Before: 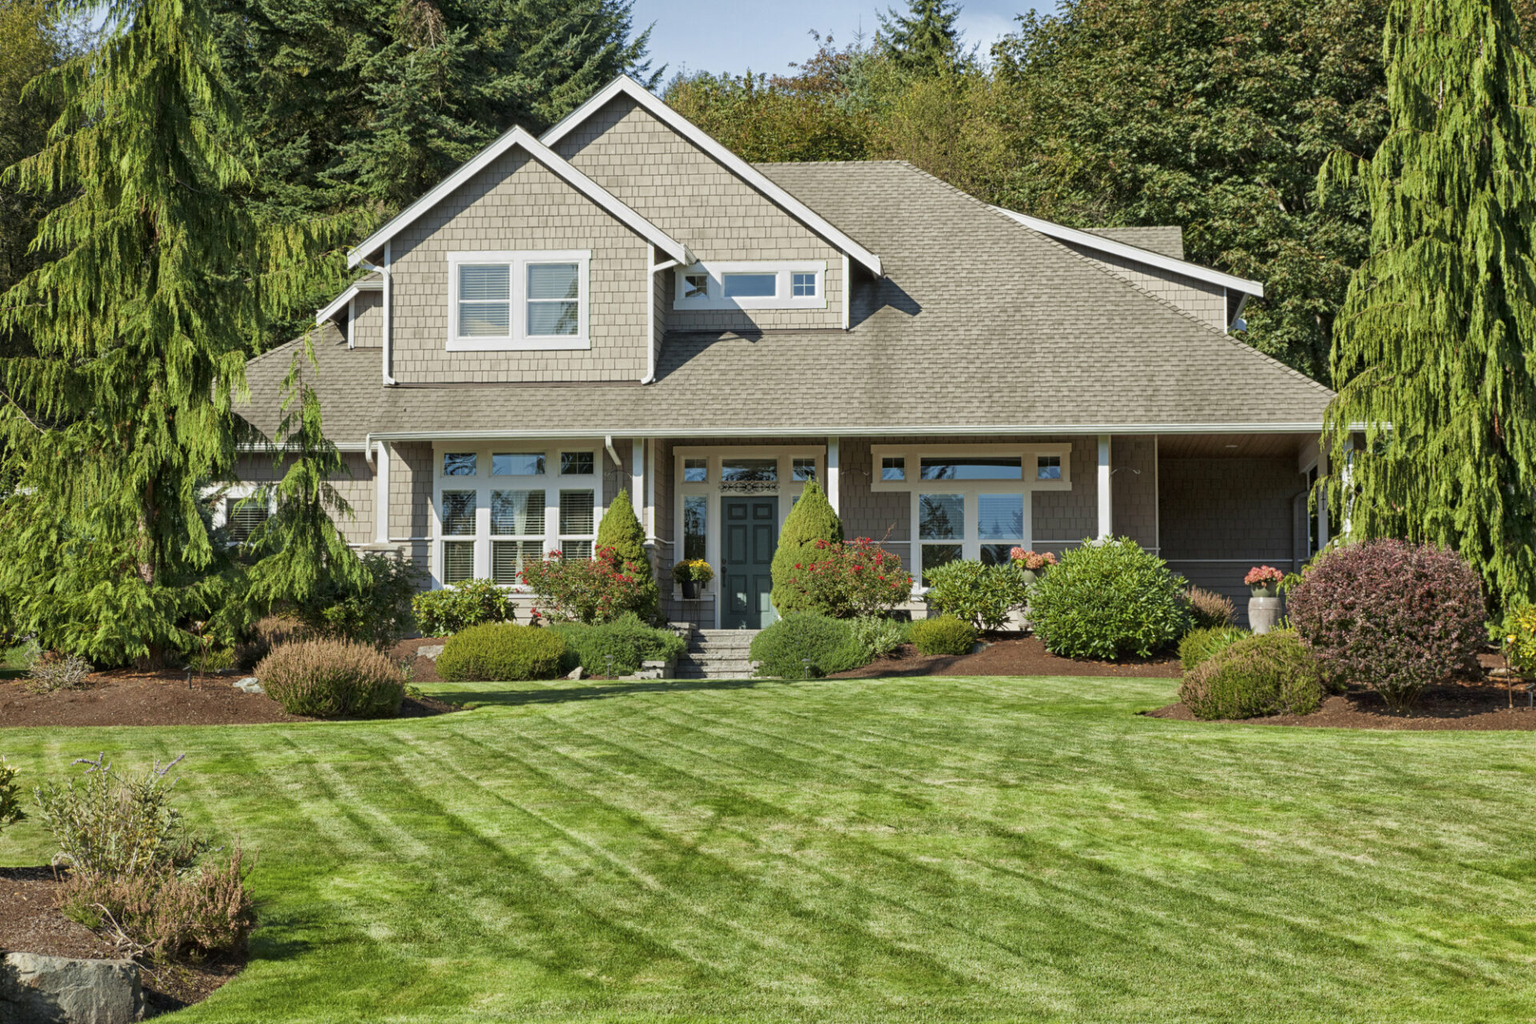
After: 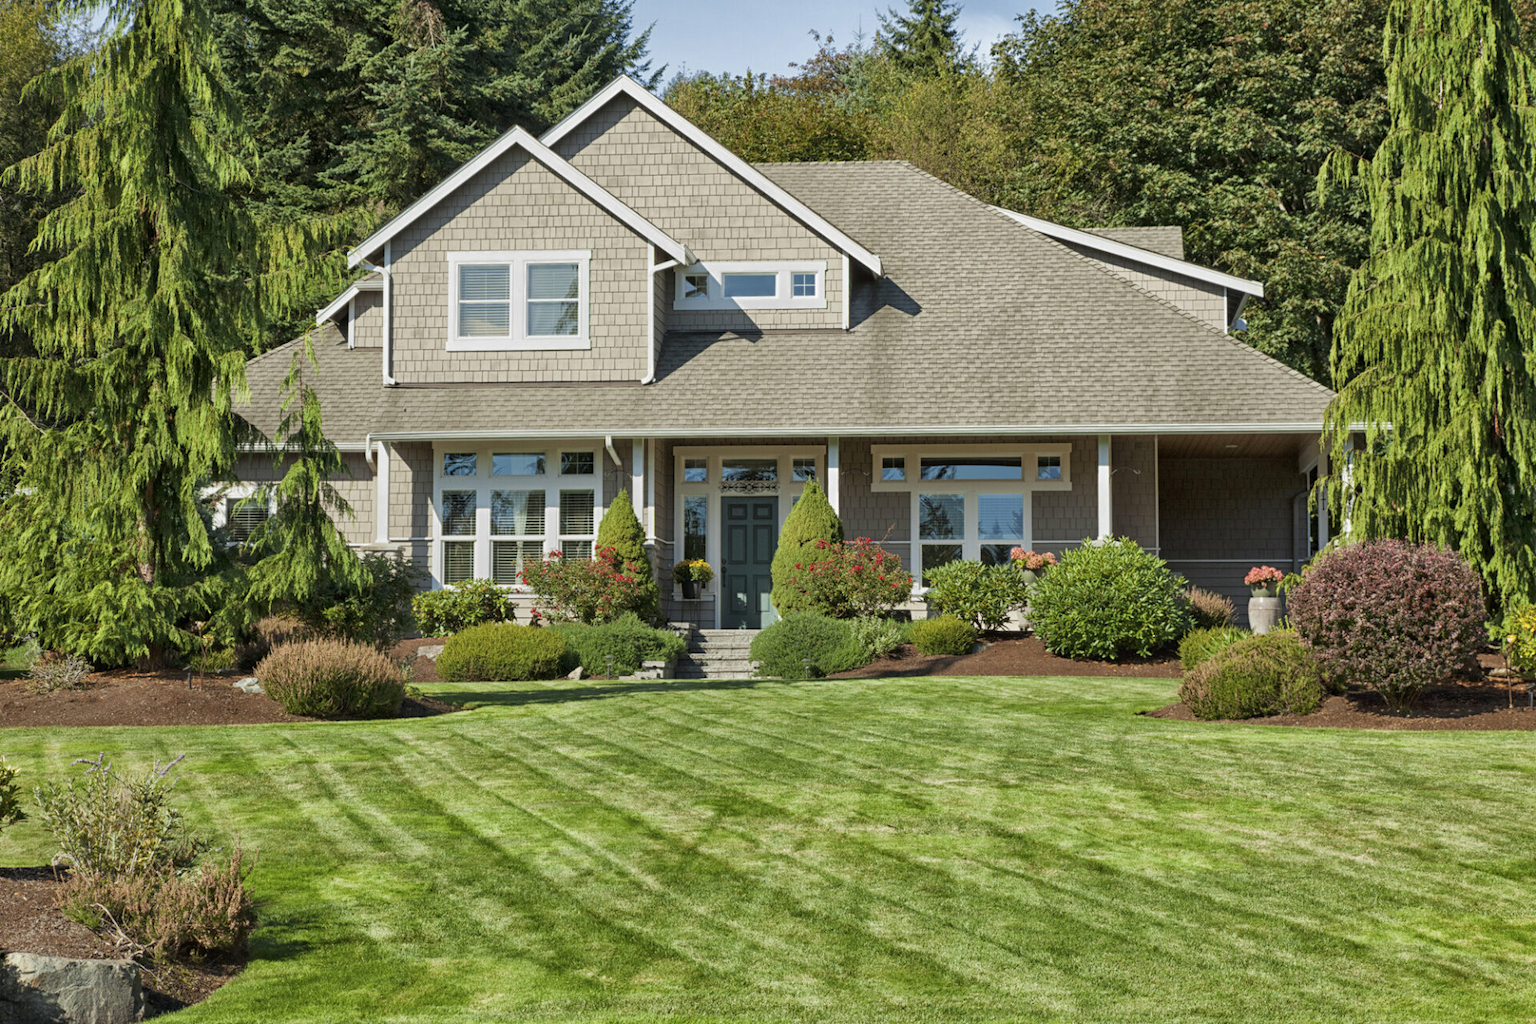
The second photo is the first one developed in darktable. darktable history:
shadows and highlights: shadows 37.06, highlights -27.89, soften with gaussian
